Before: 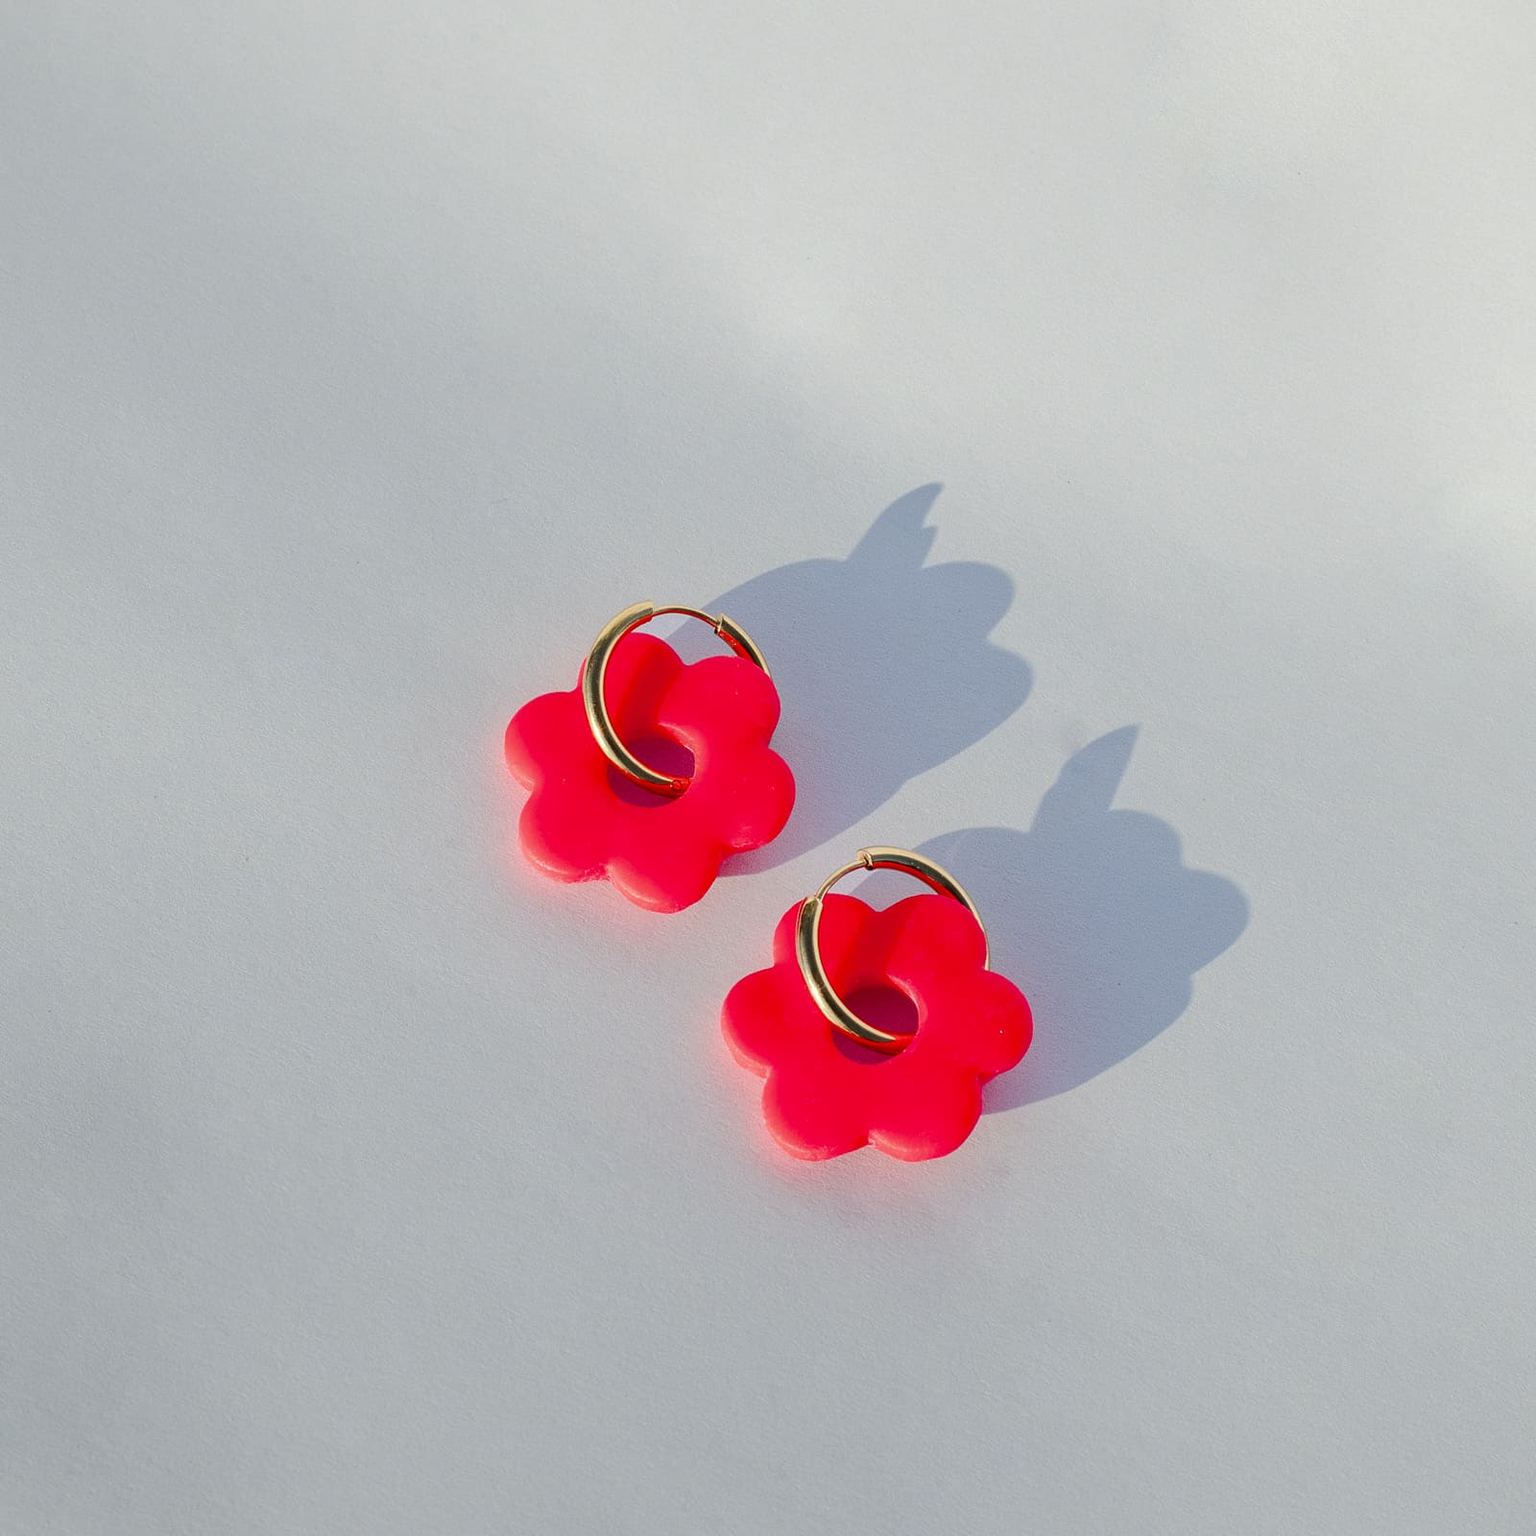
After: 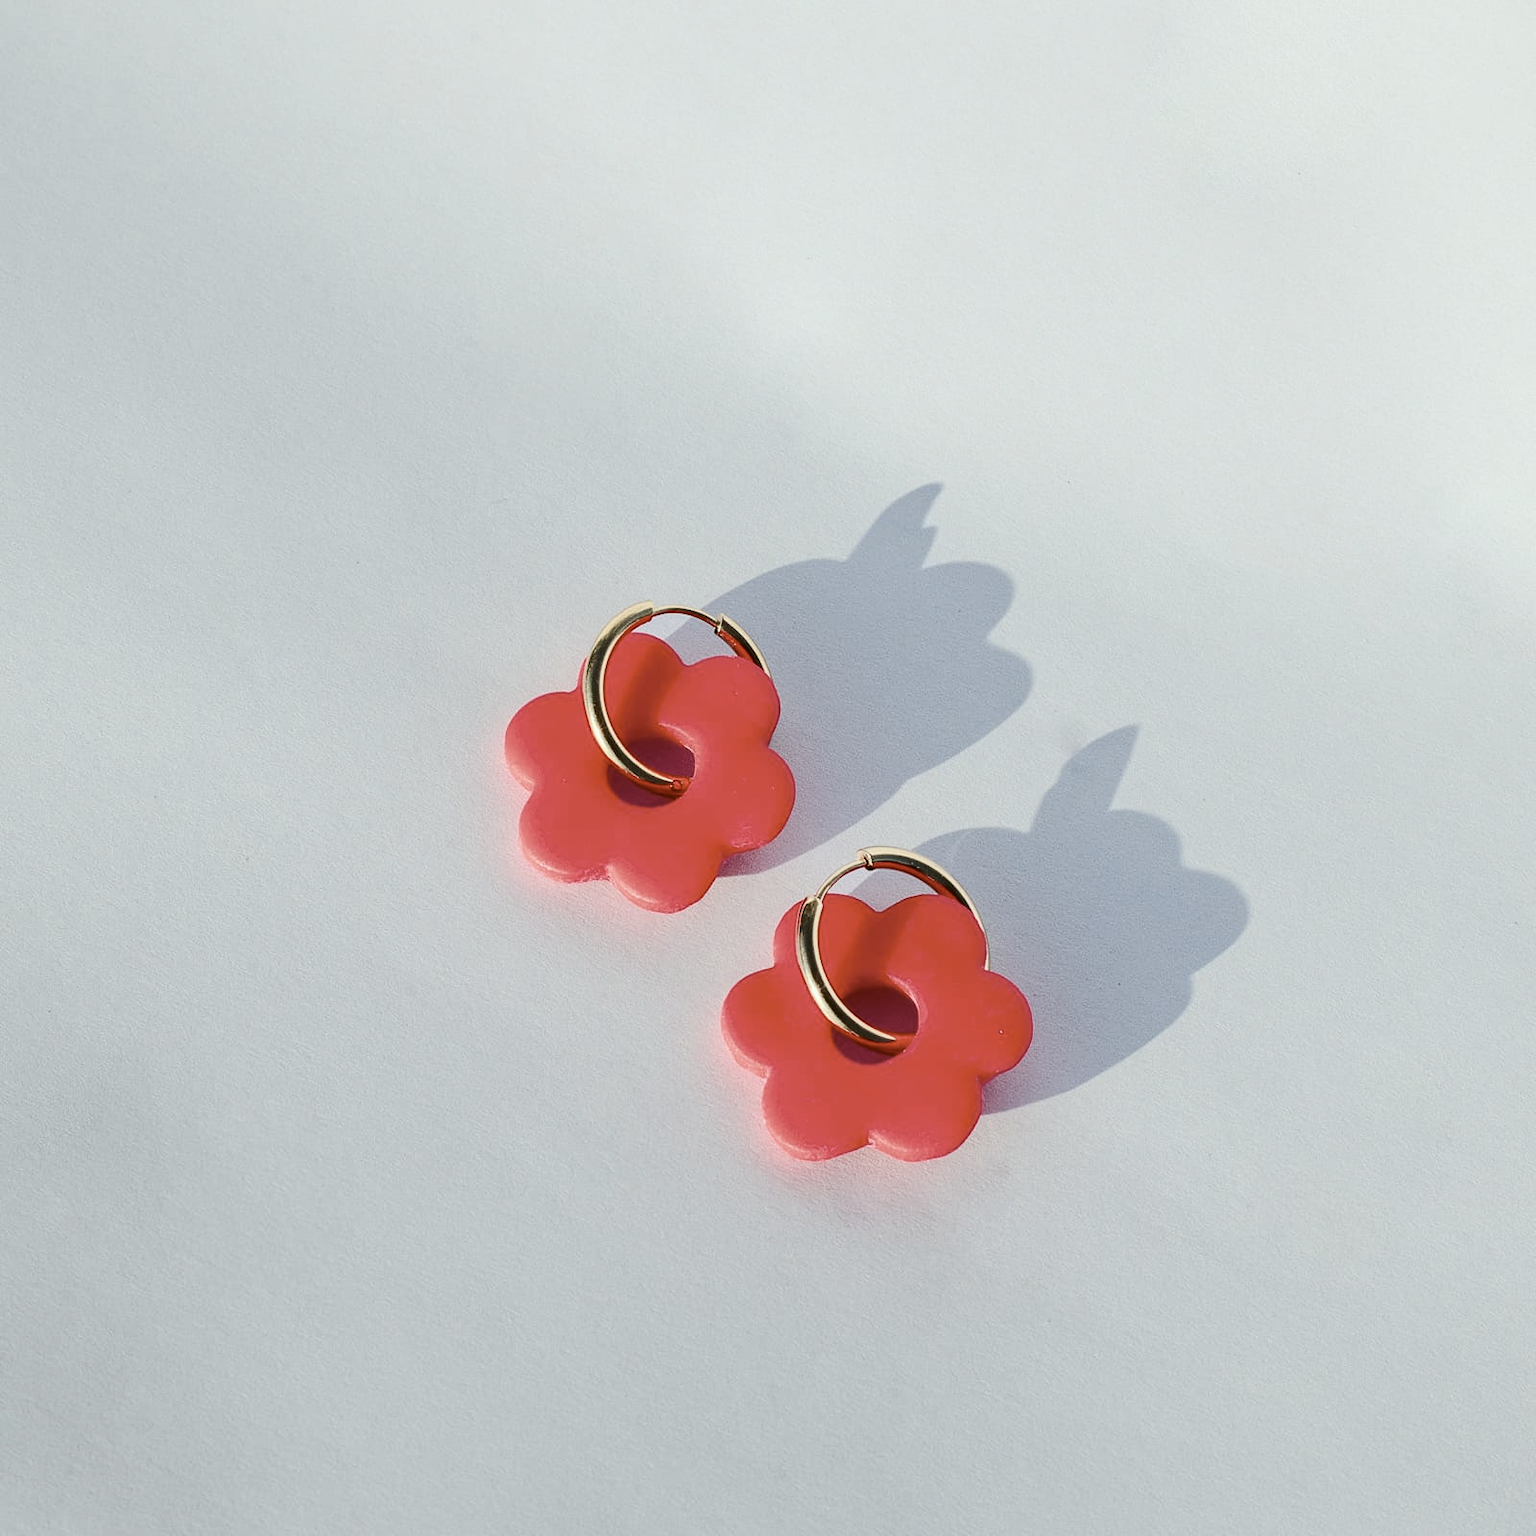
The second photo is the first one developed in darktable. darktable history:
color balance: lift [1.004, 1.002, 1.002, 0.998], gamma [1, 1.007, 1.002, 0.993], gain [1, 0.977, 1.013, 1.023], contrast -3.64%
contrast brightness saturation: contrast 0.25, saturation -0.31
